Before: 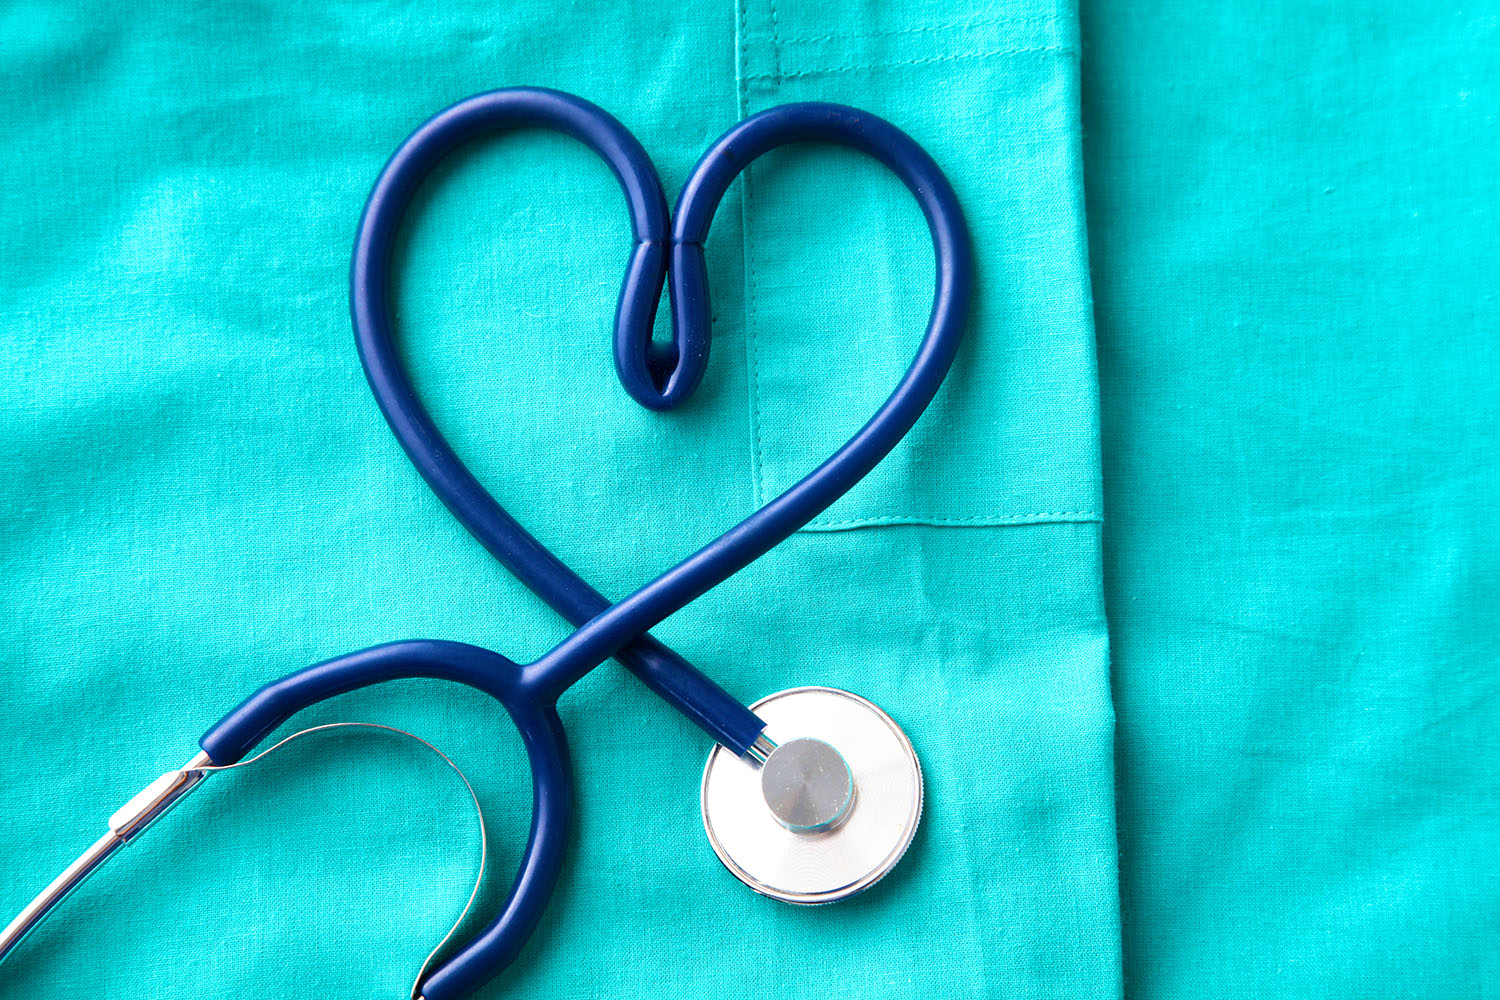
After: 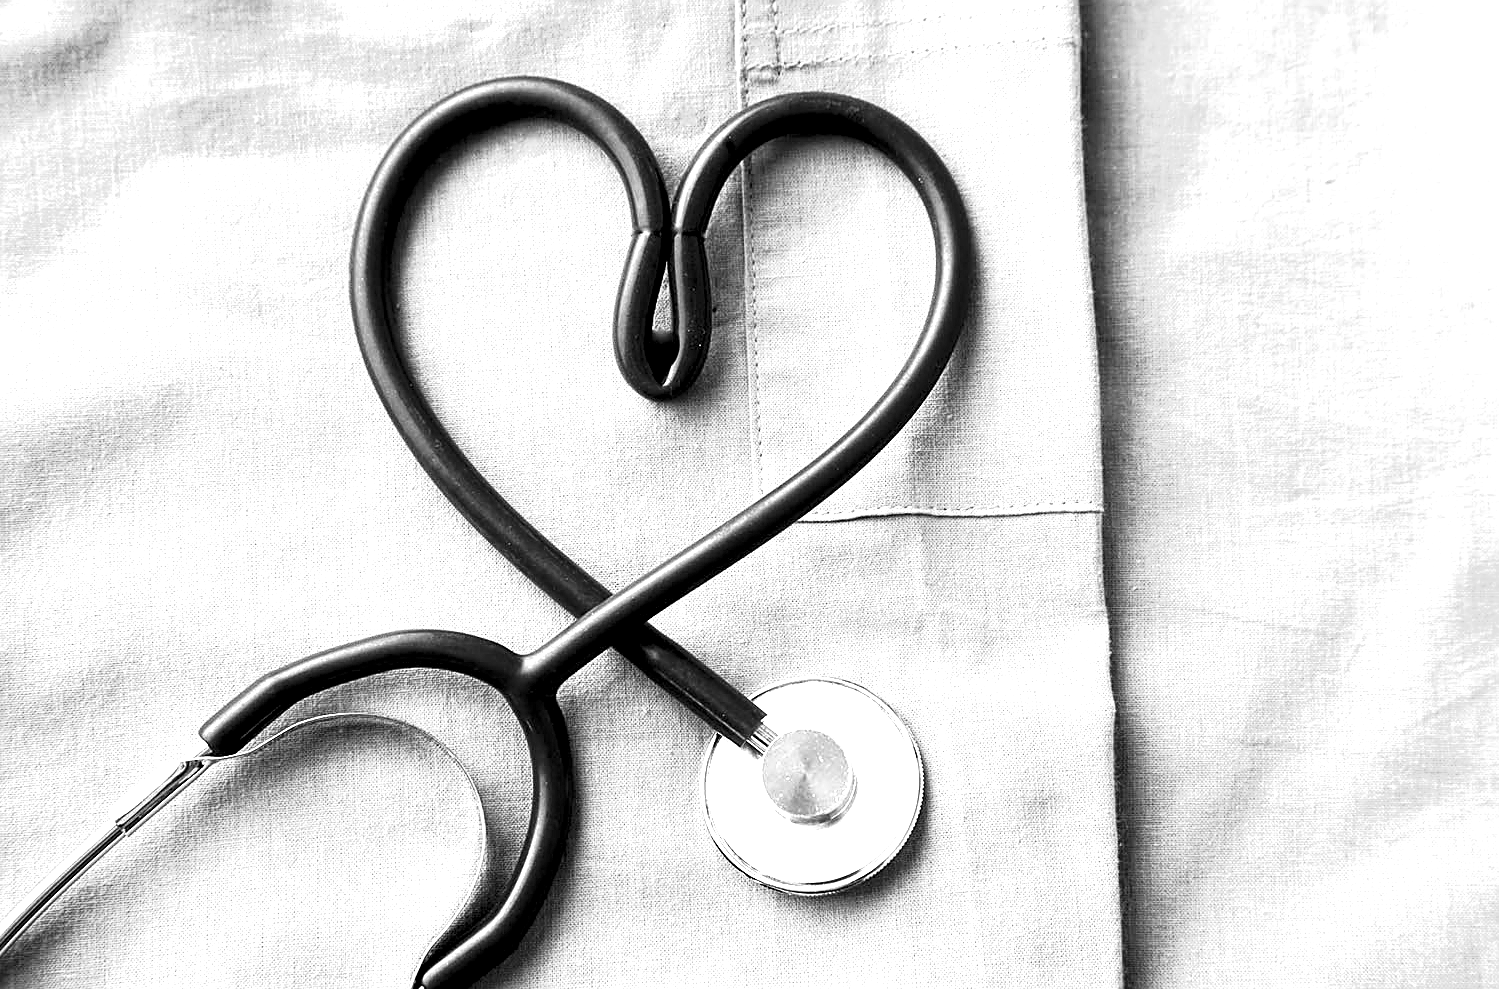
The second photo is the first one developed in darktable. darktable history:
white balance: red 1.045, blue 0.932
tone equalizer: -8 EV -0.417 EV, -7 EV -0.389 EV, -6 EV -0.333 EV, -5 EV -0.222 EV, -3 EV 0.222 EV, -2 EV 0.333 EV, -1 EV 0.389 EV, +0 EV 0.417 EV, edges refinement/feathering 500, mask exposure compensation -1.57 EV, preserve details no
filmic rgb: black relative exposure -9.08 EV, white relative exposure 2.3 EV, hardness 7.49
sharpen: on, module defaults
local contrast: highlights 100%, shadows 100%, detail 200%, midtone range 0.2
monochrome: size 3.1
crop: top 1.049%, right 0.001%
color balance: mode lift, gamma, gain (sRGB), lift [0.997, 0.979, 1.021, 1.011], gamma [1, 1.084, 0.916, 0.998], gain [1, 0.87, 1.13, 1.101], contrast 4.55%, contrast fulcrum 38.24%, output saturation 104.09%
